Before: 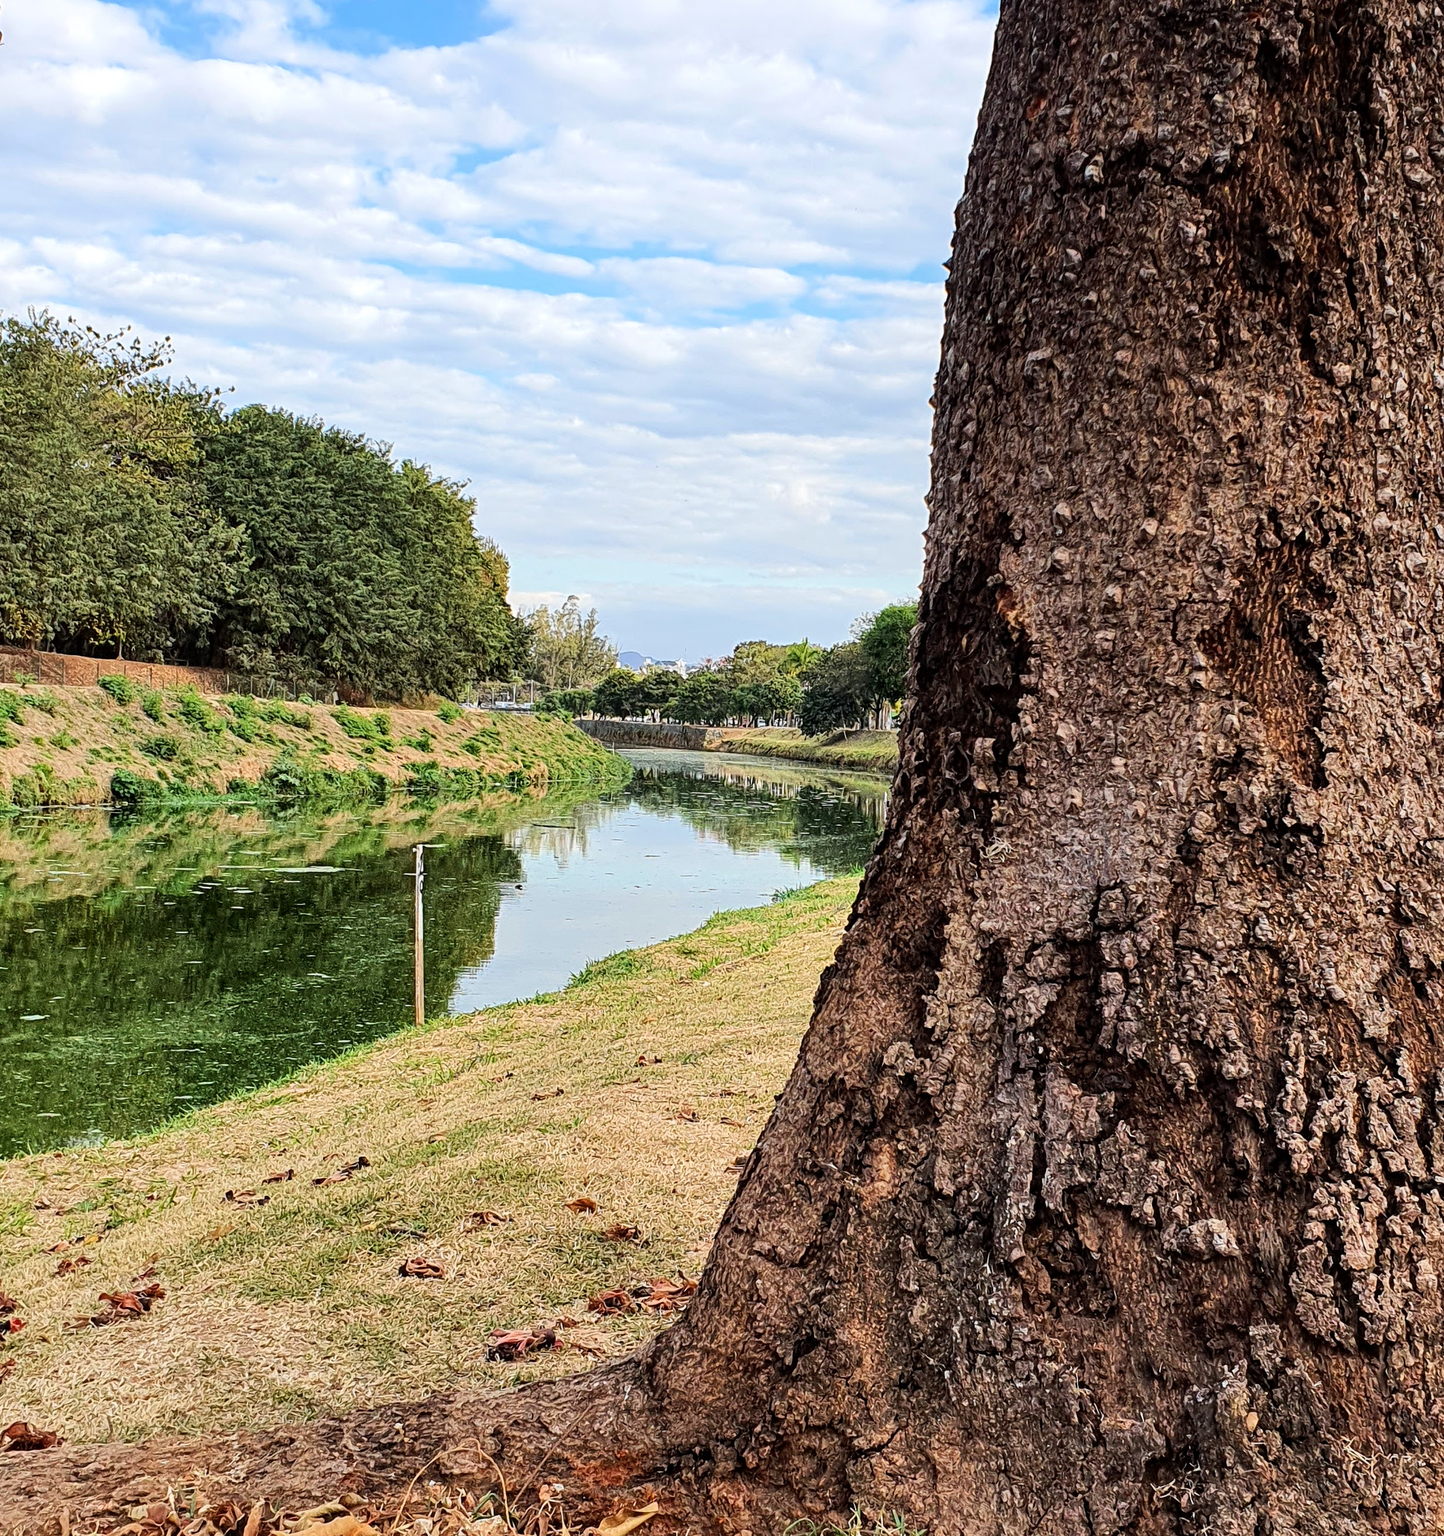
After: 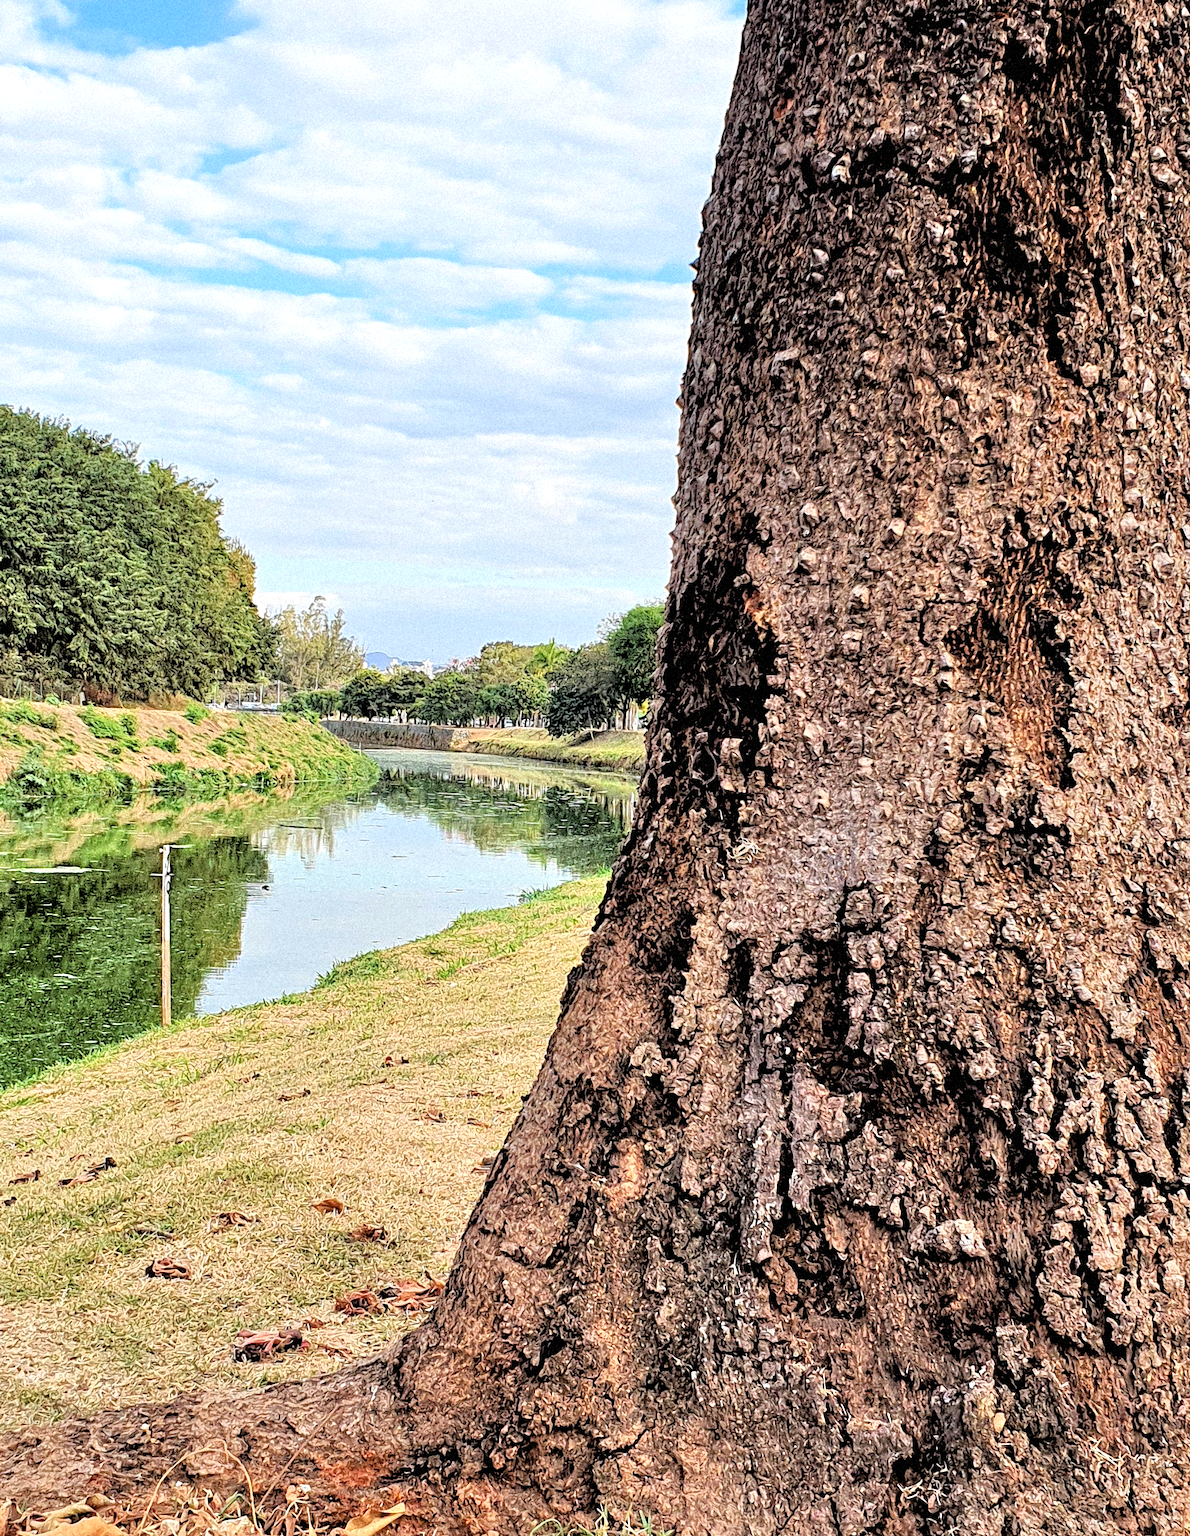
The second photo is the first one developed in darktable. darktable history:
crop: left 17.582%, bottom 0.031%
color zones: curves: ch1 [(0, 0.469) (0.01, 0.469) (0.12, 0.446) (0.248, 0.469) (0.5, 0.5) (0.748, 0.5) (0.99, 0.469) (1, 0.469)]
tone equalizer: -7 EV 0.15 EV, -6 EV 0.6 EV, -5 EV 1.15 EV, -4 EV 1.33 EV, -3 EV 1.15 EV, -2 EV 0.6 EV, -1 EV 0.15 EV, mask exposure compensation -0.5 EV
rgb levels: levels [[0.013, 0.434, 0.89], [0, 0.5, 1], [0, 0.5, 1]]
grain: mid-tones bias 0%
